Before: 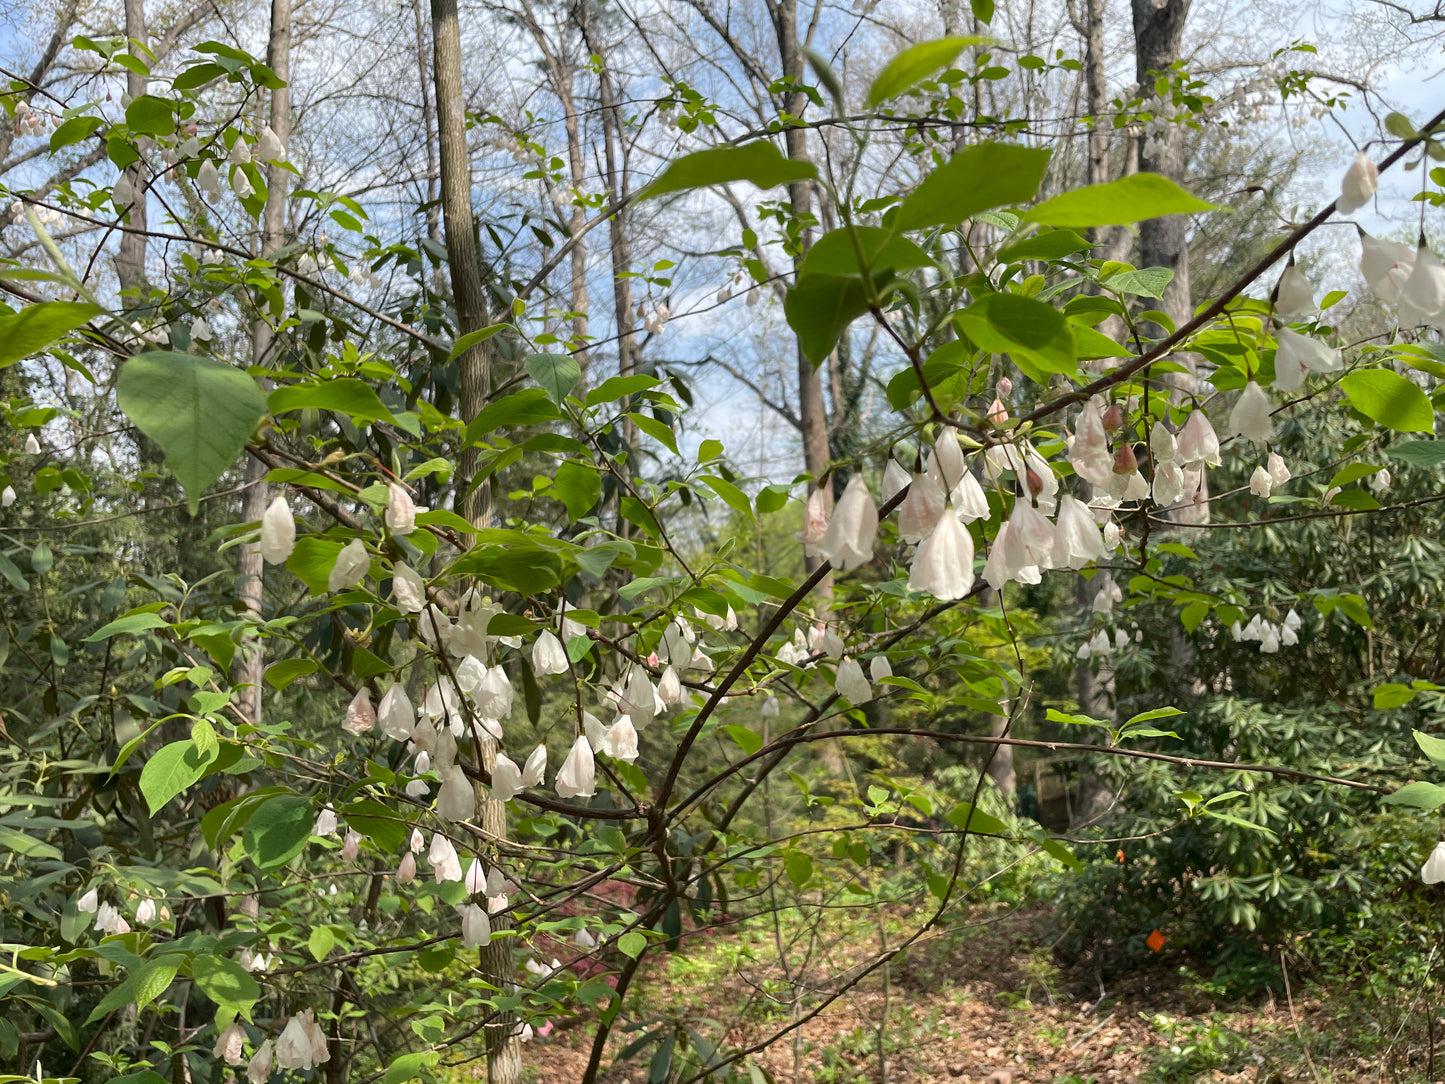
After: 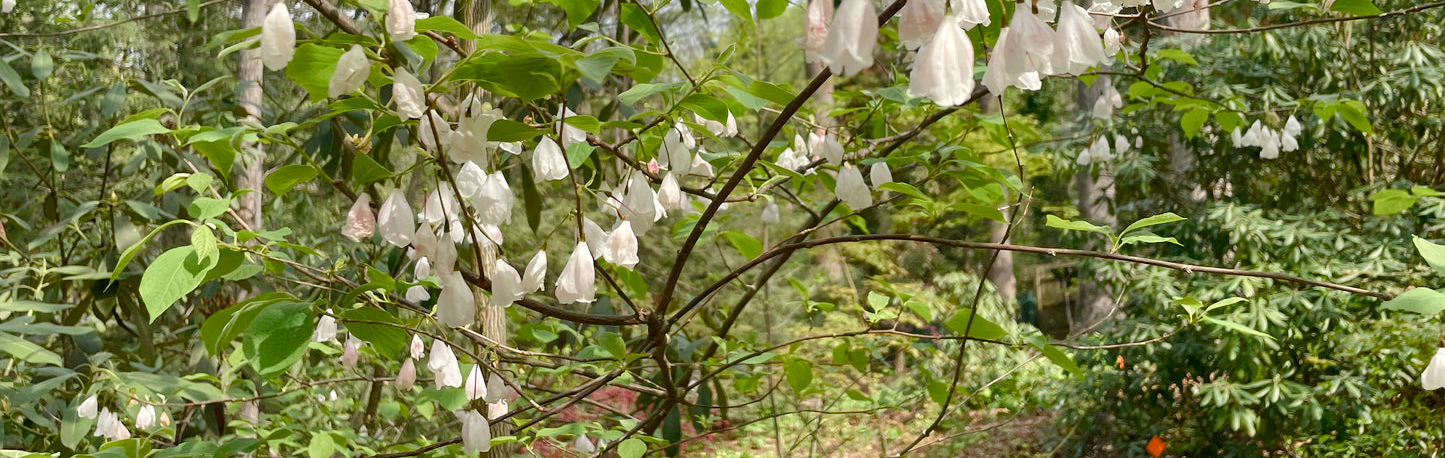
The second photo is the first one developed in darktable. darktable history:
crop: top 45.586%, bottom 12.122%
tone equalizer: -7 EV 0.154 EV, -6 EV 0.631 EV, -5 EV 1.19 EV, -4 EV 1.32 EV, -3 EV 1.15 EV, -2 EV 0.6 EV, -1 EV 0.15 EV, smoothing diameter 24.97%, edges refinement/feathering 7.83, preserve details guided filter
color balance rgb: shadows lift › luminance -10.32%, perceptual saturation grading › global saturation 20%, perceptual saturation grading › highlights -50.315%, perceptual saturation grading › shadows 31.14%, global vibrance 19.528%
